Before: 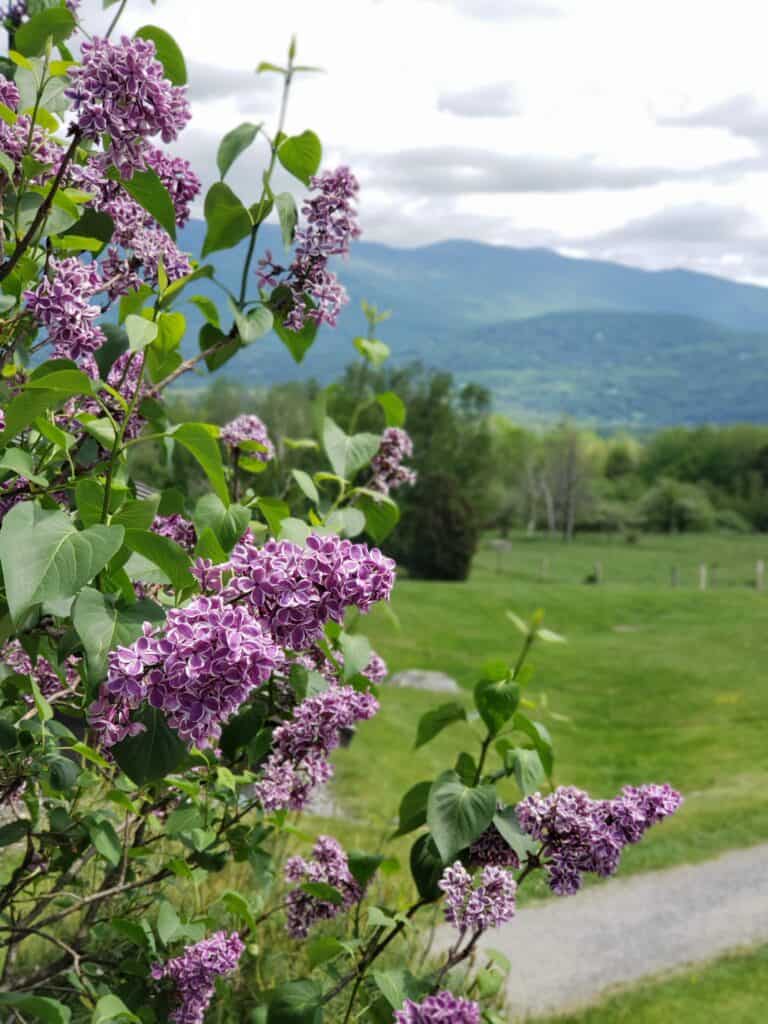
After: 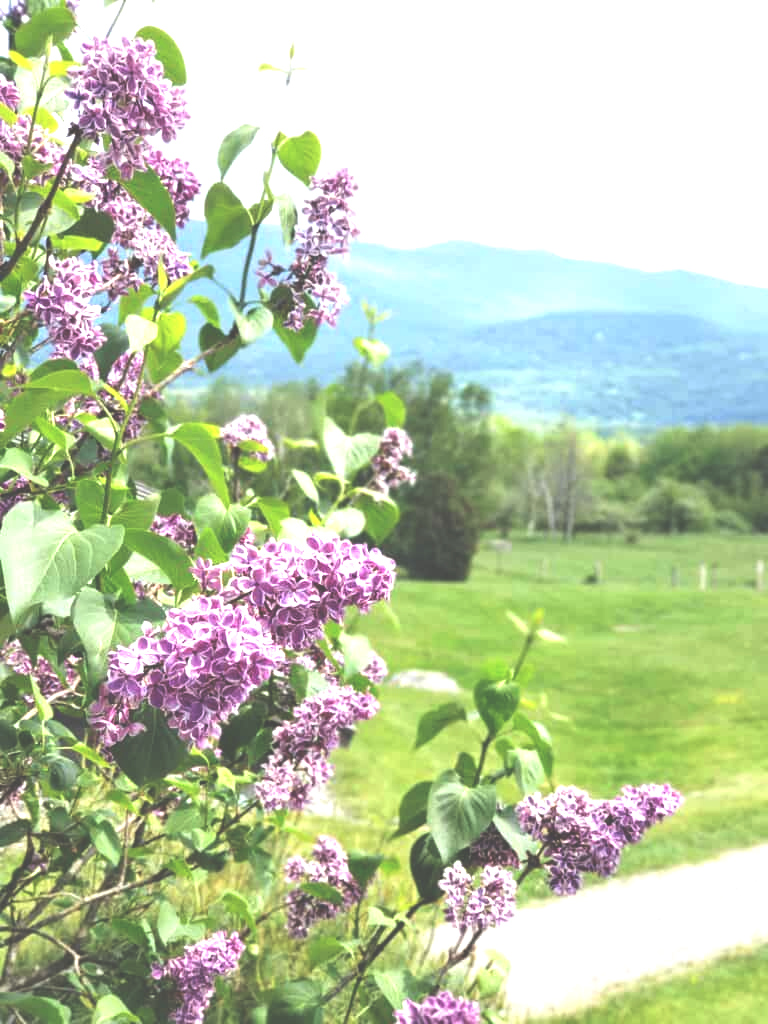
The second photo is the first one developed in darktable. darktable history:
exposure: black level correction -0.023, exposure 1.396 EV, compensate highlight preservation false
